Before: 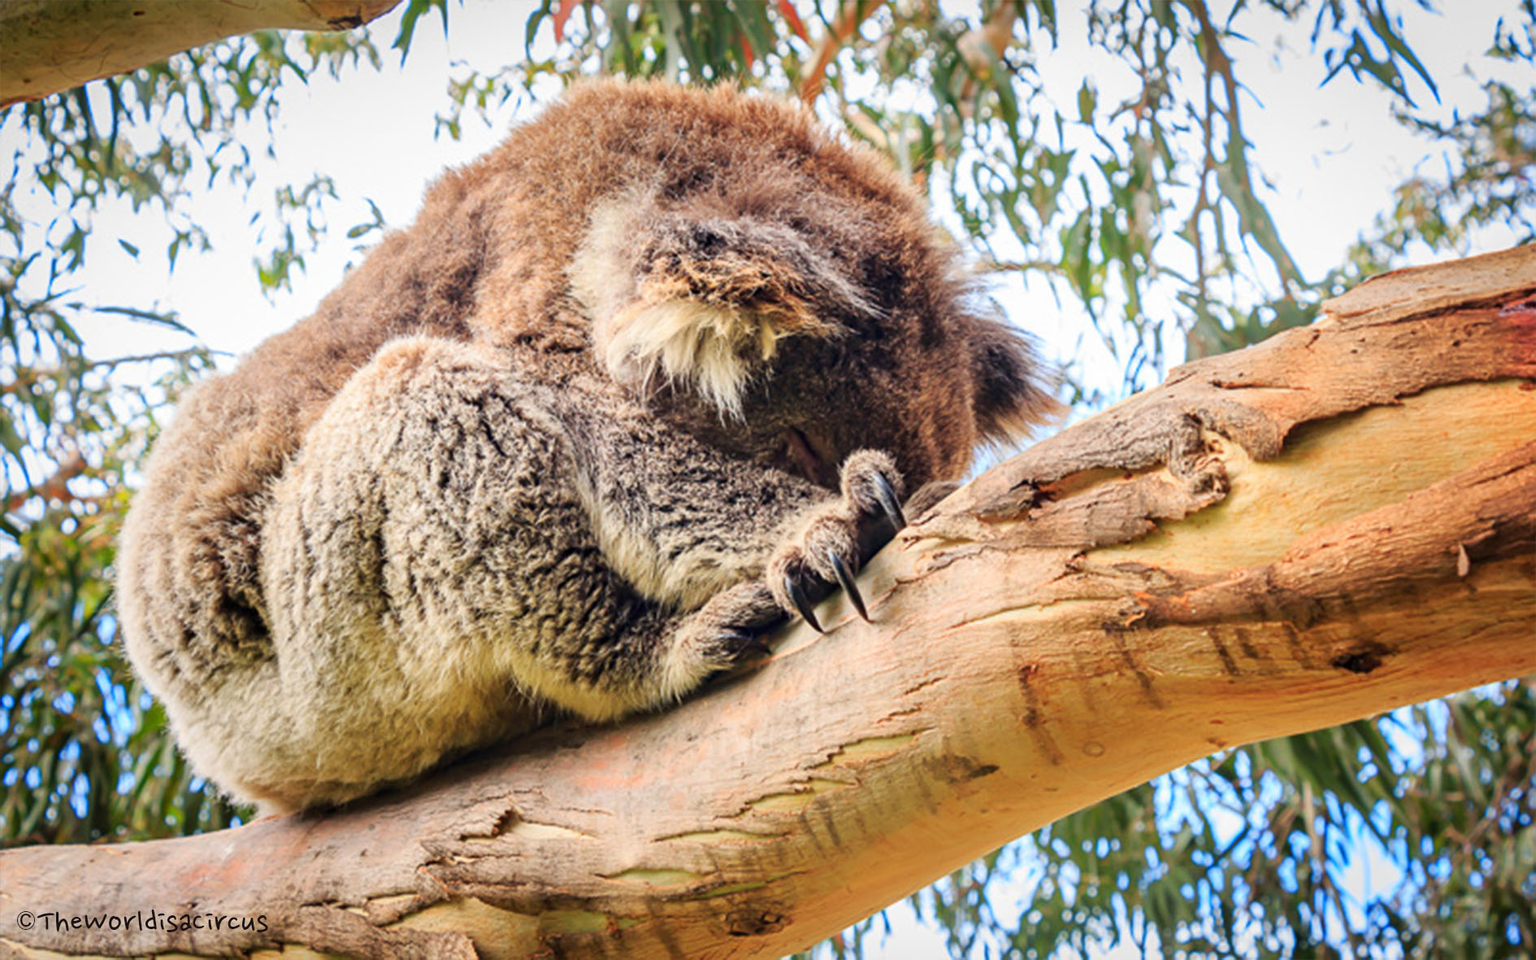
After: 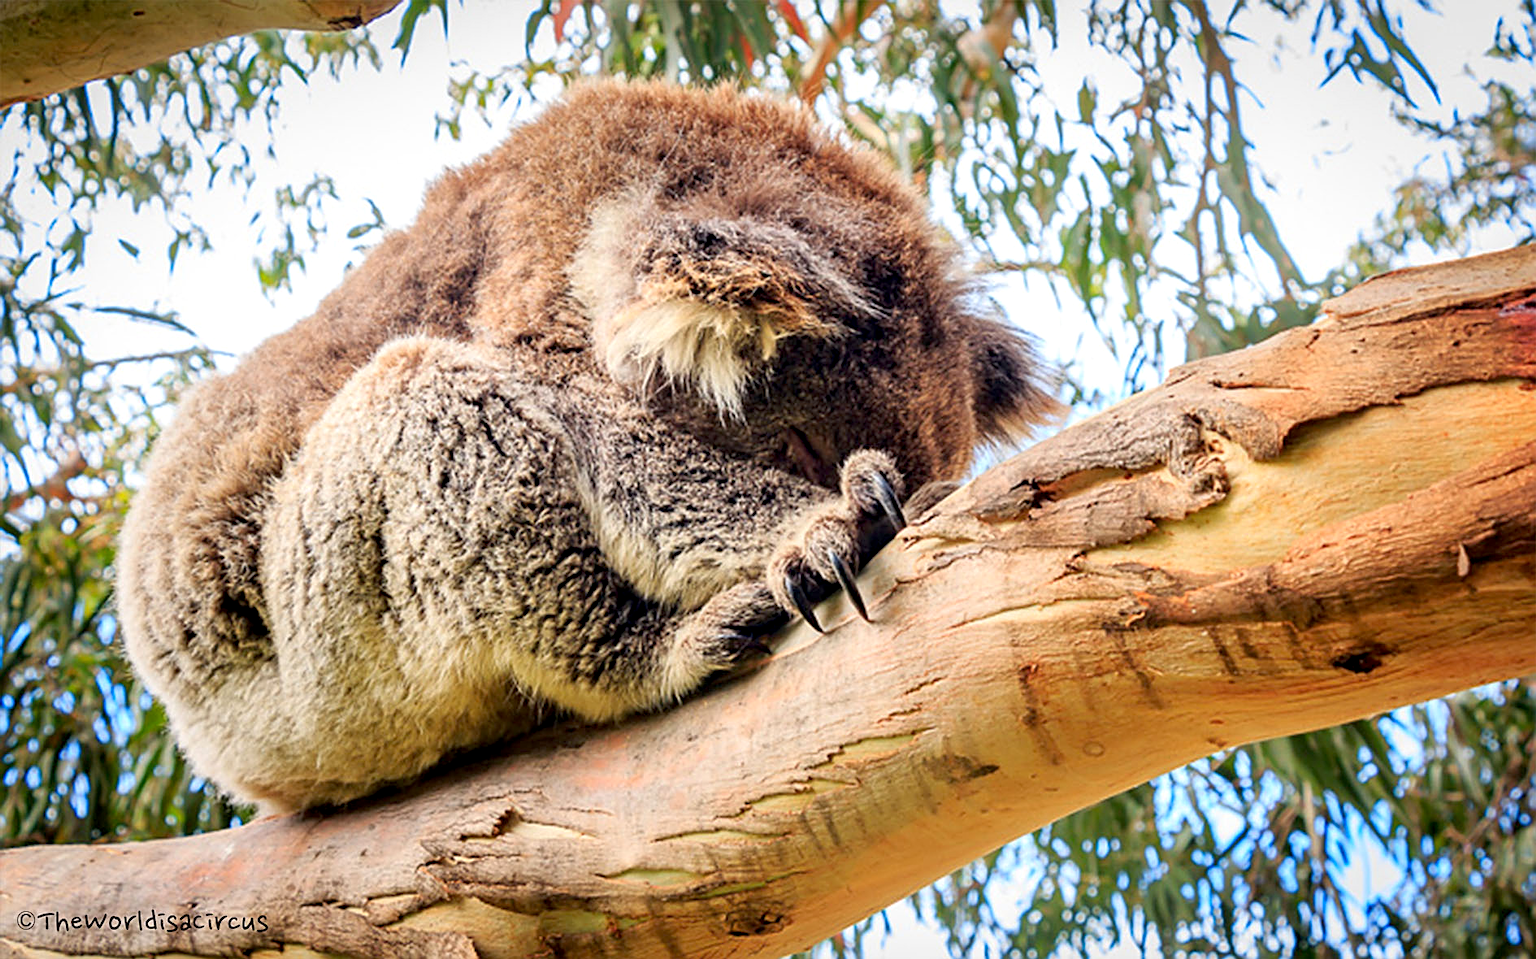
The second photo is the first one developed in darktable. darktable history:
sharpen: on, module defaults
exposure: black level correction 0.007, exposure 0.093 EV, compensate highlight preservation false
